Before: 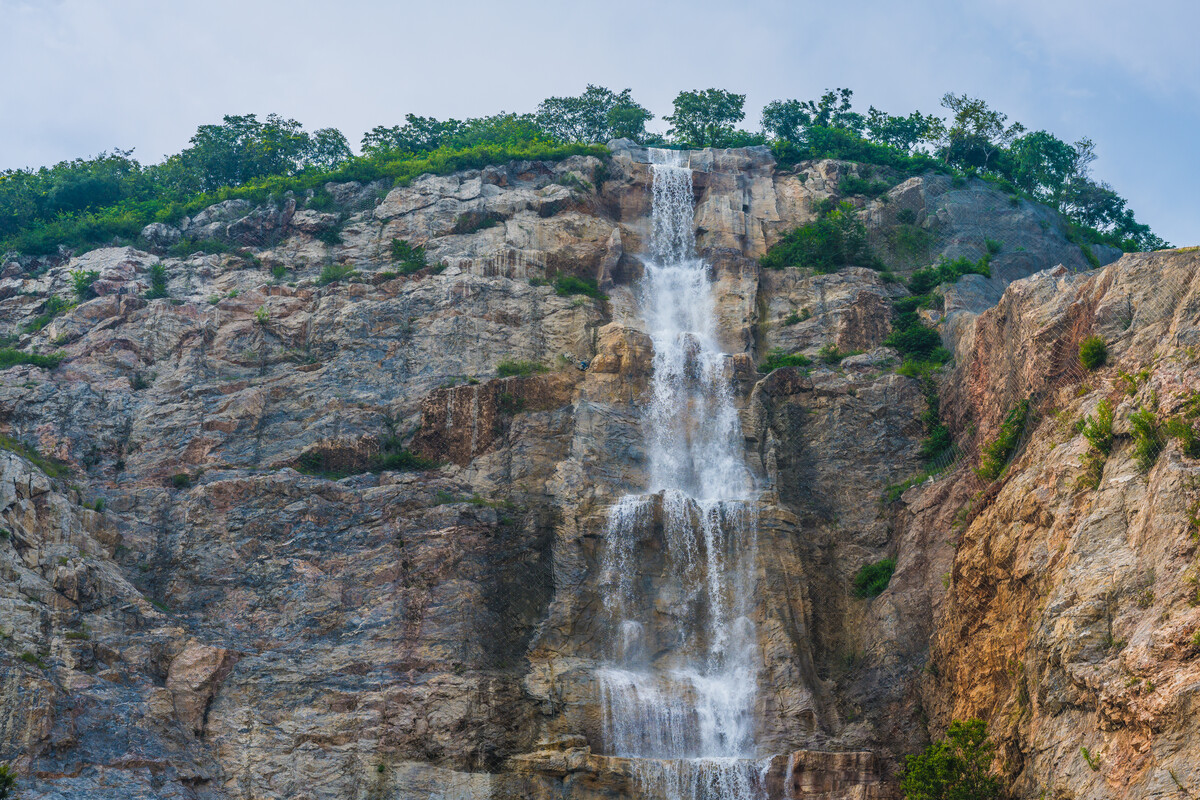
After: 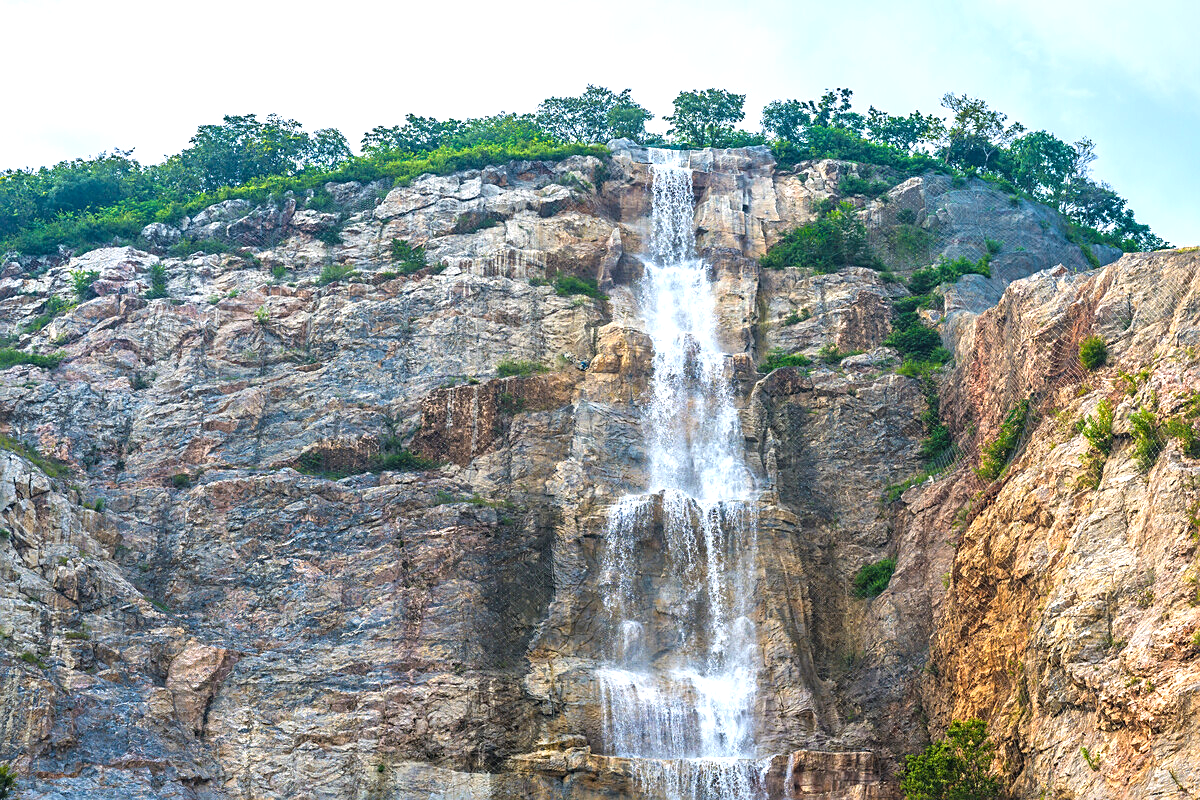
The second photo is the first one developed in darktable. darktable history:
sharpen: on, module defaults
exposure: black level correction 0.001, exposure 0.955 EV, compensate exposure bias true, compensate highlight preservation false
